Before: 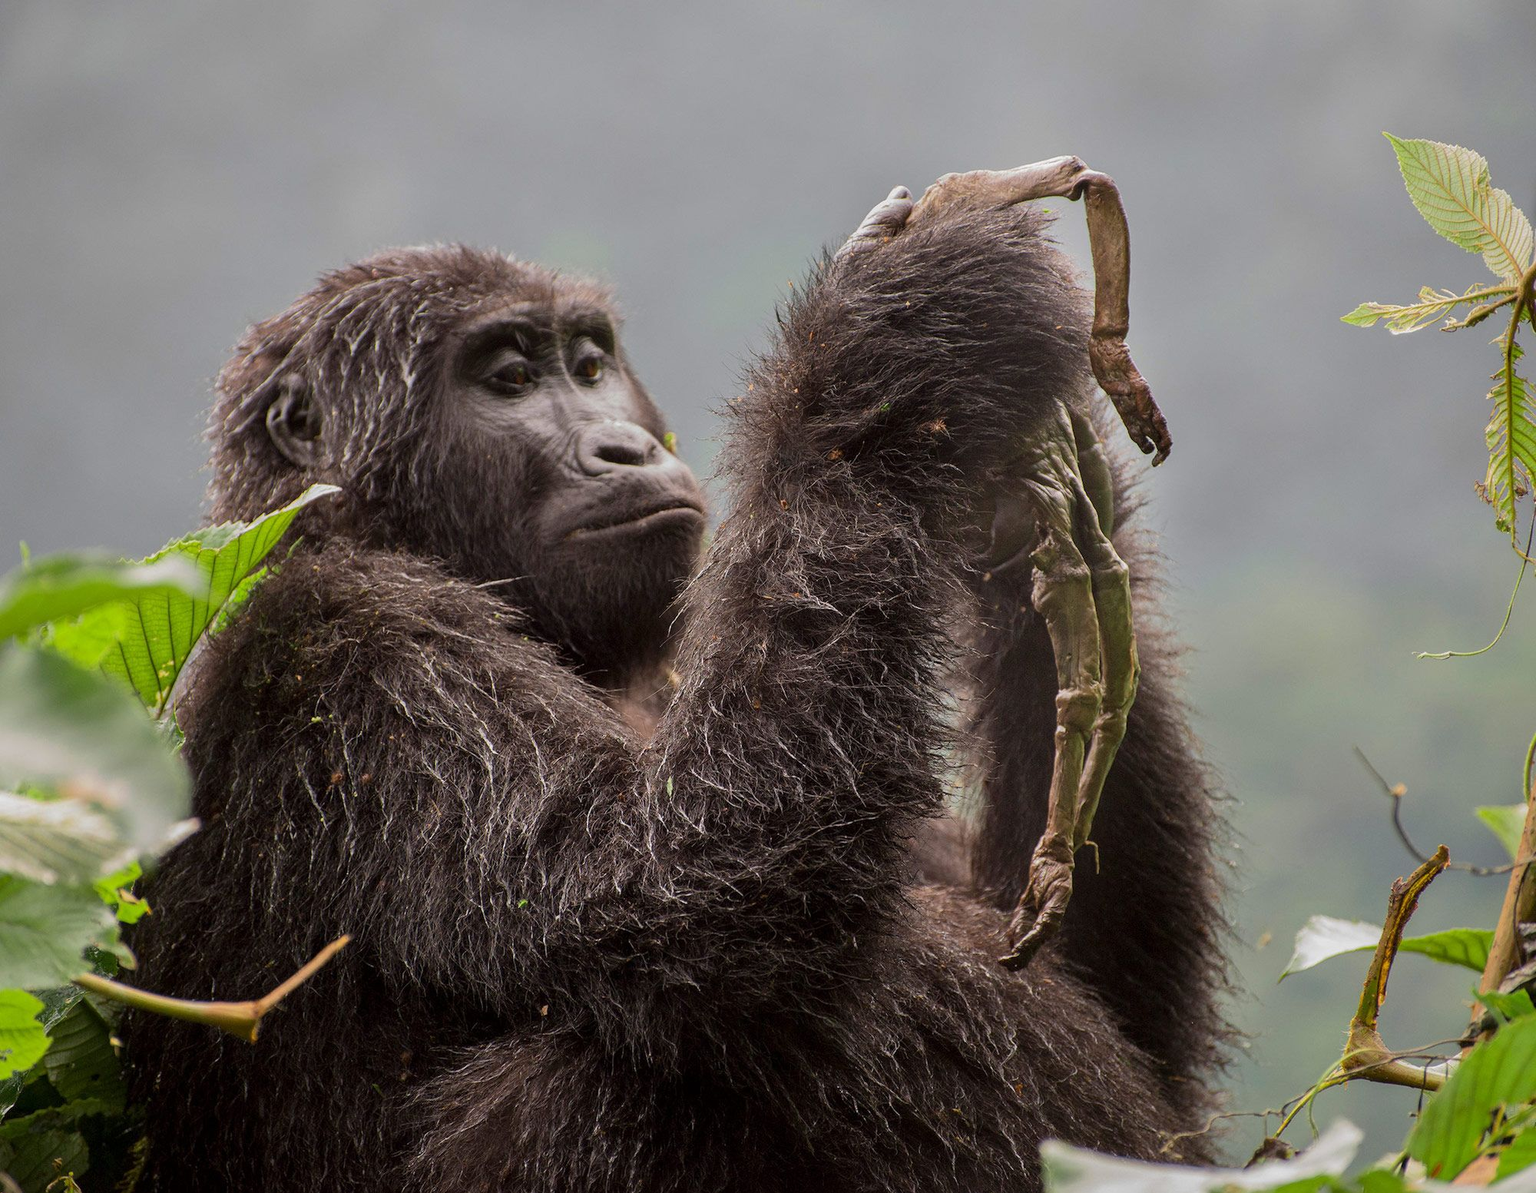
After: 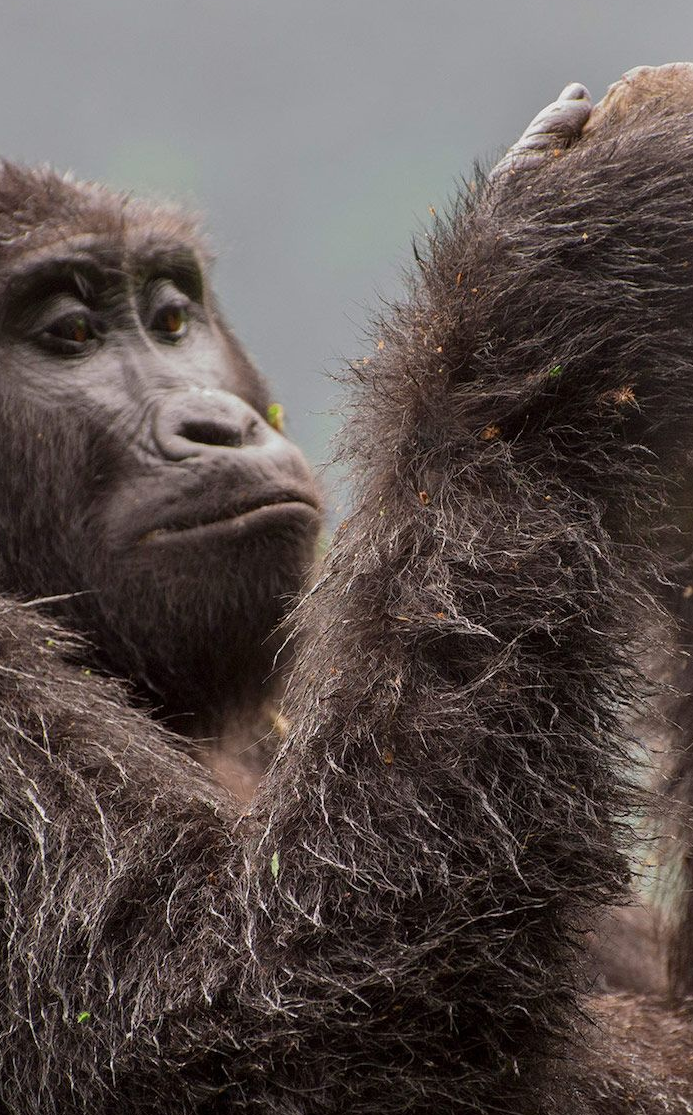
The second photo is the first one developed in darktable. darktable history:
crop and rotate: left 29.87%, top 10.276%, right 35.467%, bottom 17.895%
